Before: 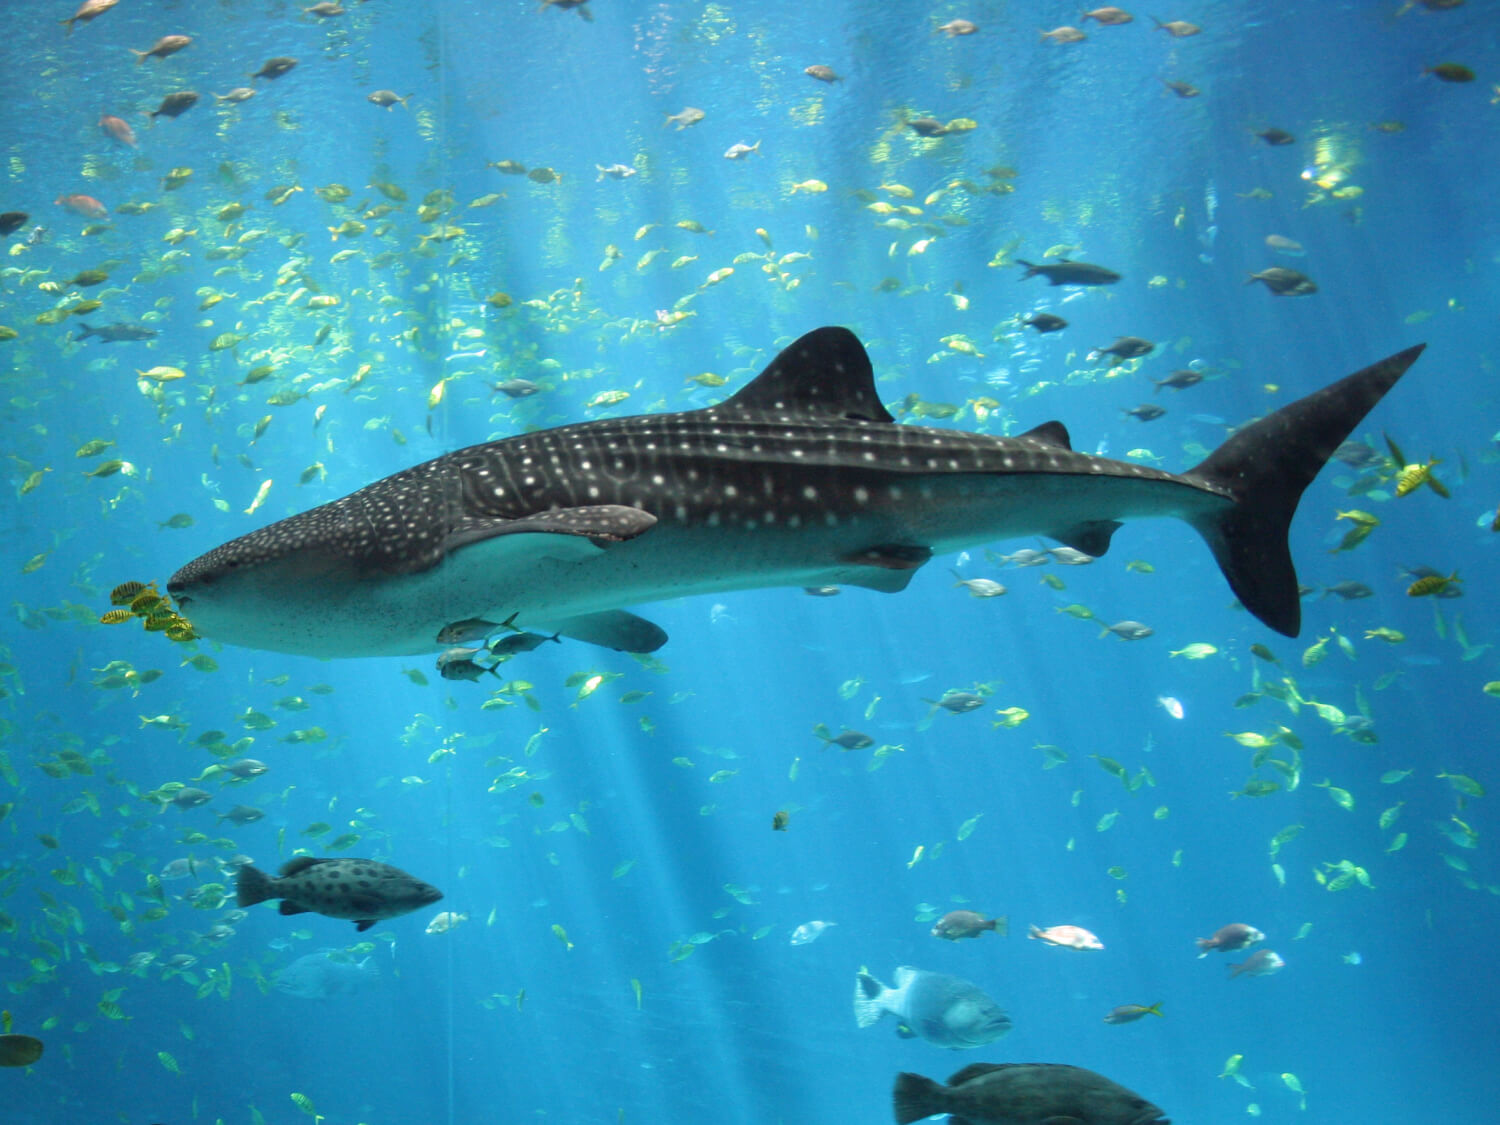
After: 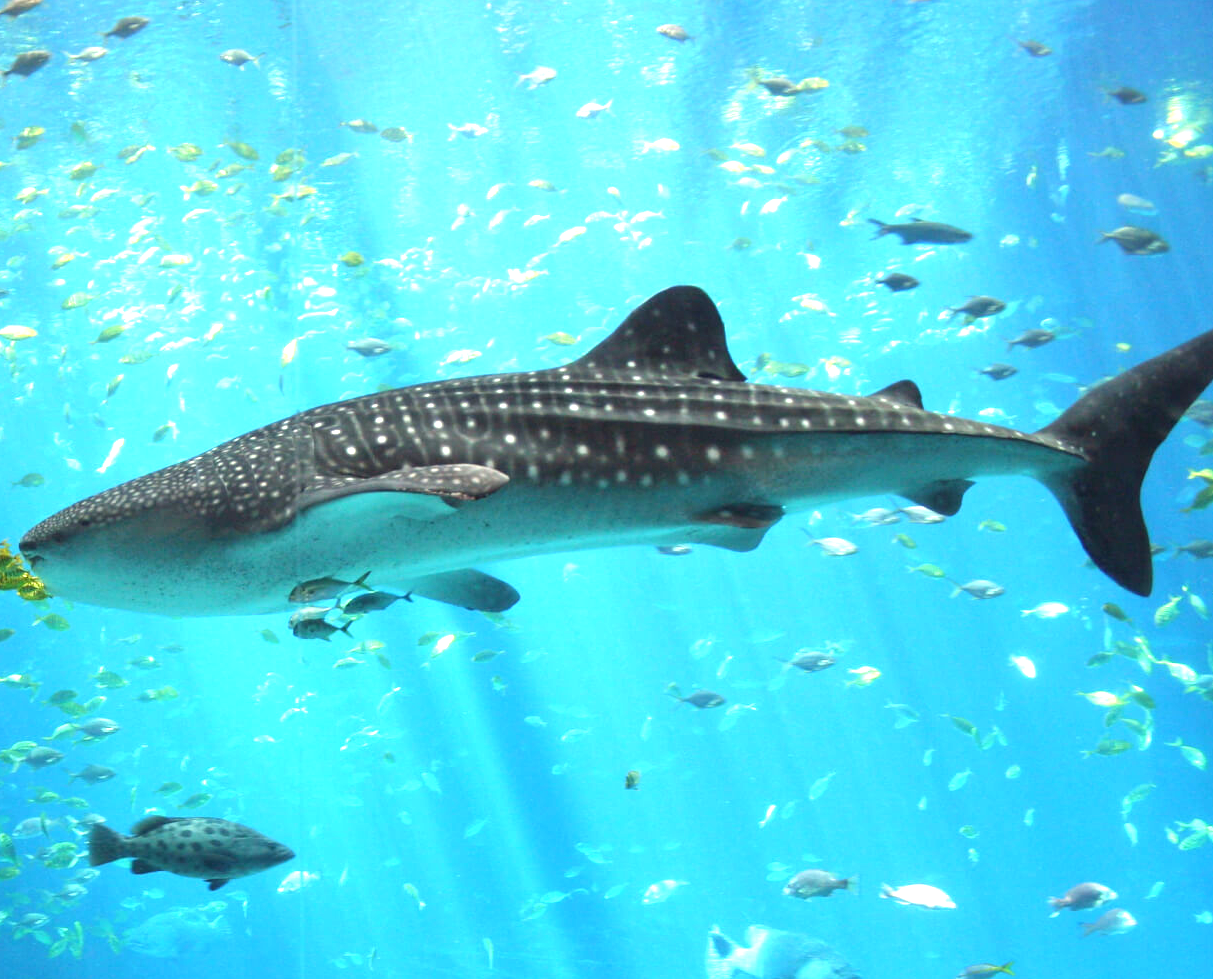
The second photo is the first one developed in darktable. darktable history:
crop: left 9.913%, top 3.648%, right 9.179%, bottom 9.299%
exposure: black level correction 0, exposure 1.097 EV, compensate exposure bias true, compensate highlight preservation false
